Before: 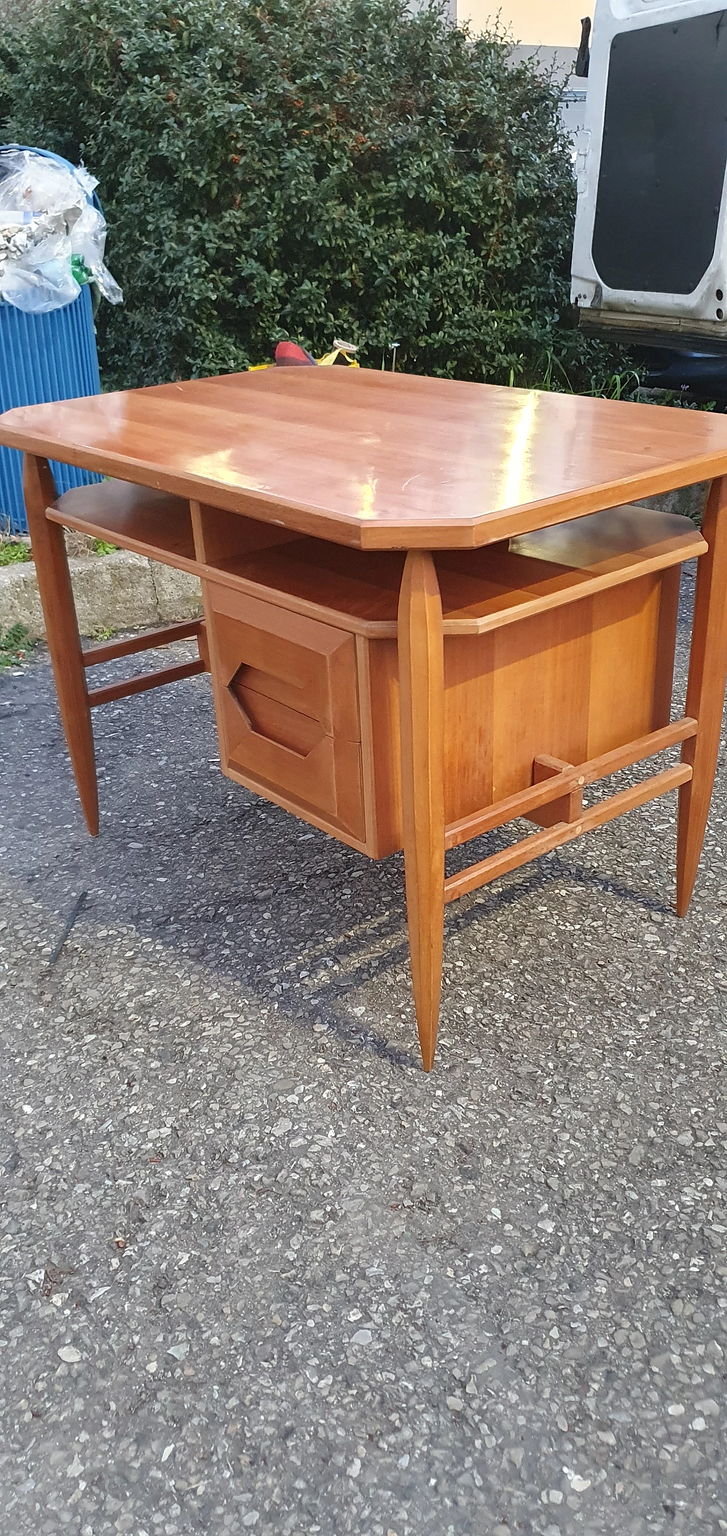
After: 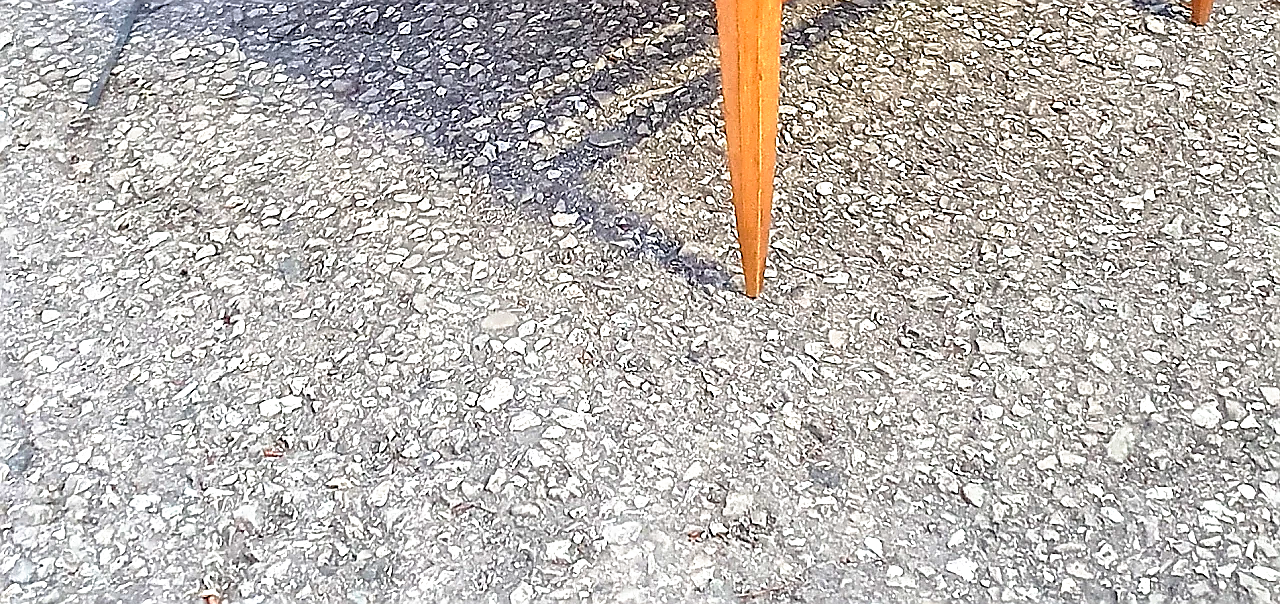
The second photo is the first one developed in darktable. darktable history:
crop and rotate: top 58.812%, bottom 18.837%
exposure: exposure 1 EV, compensate highlight preservation false
sharpen: radius 1.357, amount 1.235, threshold 0.825
base curve: curves: ch0 [(0.017, 0) (0.425, 0.441) (0.844, 0.933) (1, 1)], preserve colors none
